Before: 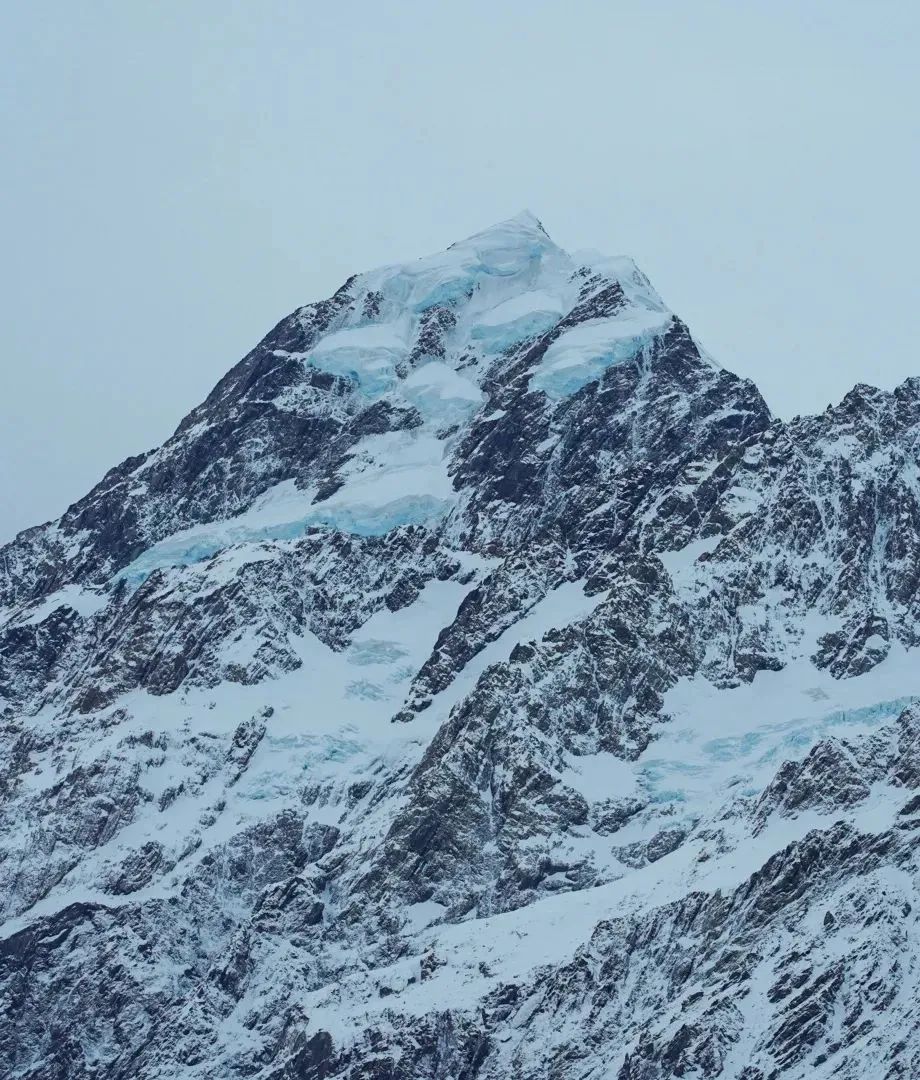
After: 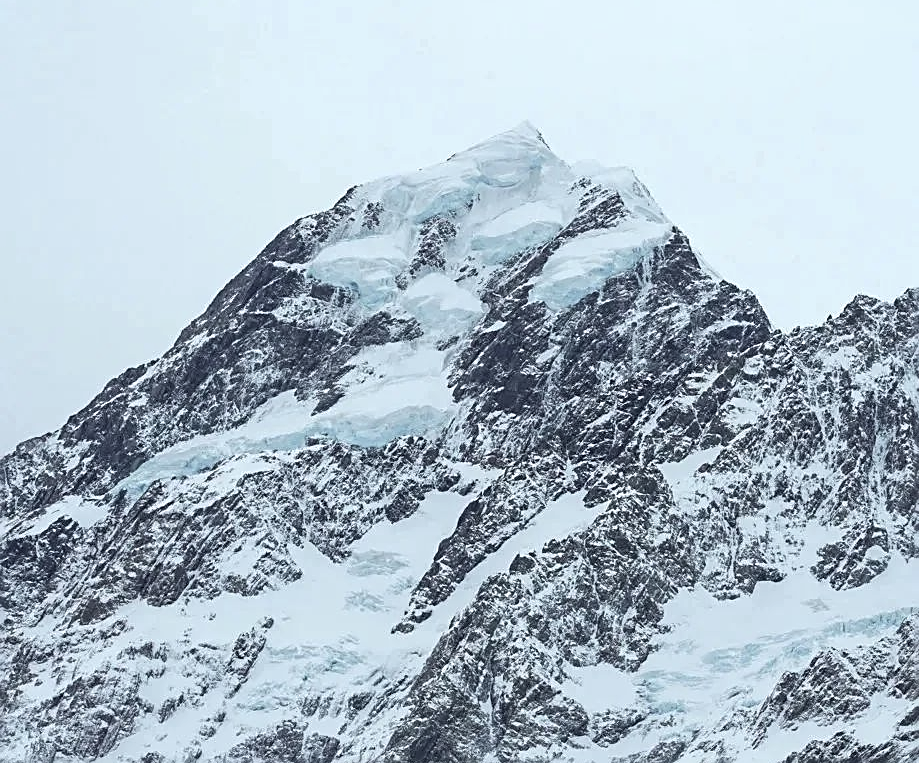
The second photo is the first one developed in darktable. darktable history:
tone equalizer: -8 EV 0.06 EV, smoothing diameter 25%, edges refinement/feathering 10, preserve details guided filter
crop and rotate: top 8.293%, bottom 20.996%
exposure: exposure 0.6 EV, compensate highlight preservation false
color correction: saturation 0.57
sharpen: on, module defaults
